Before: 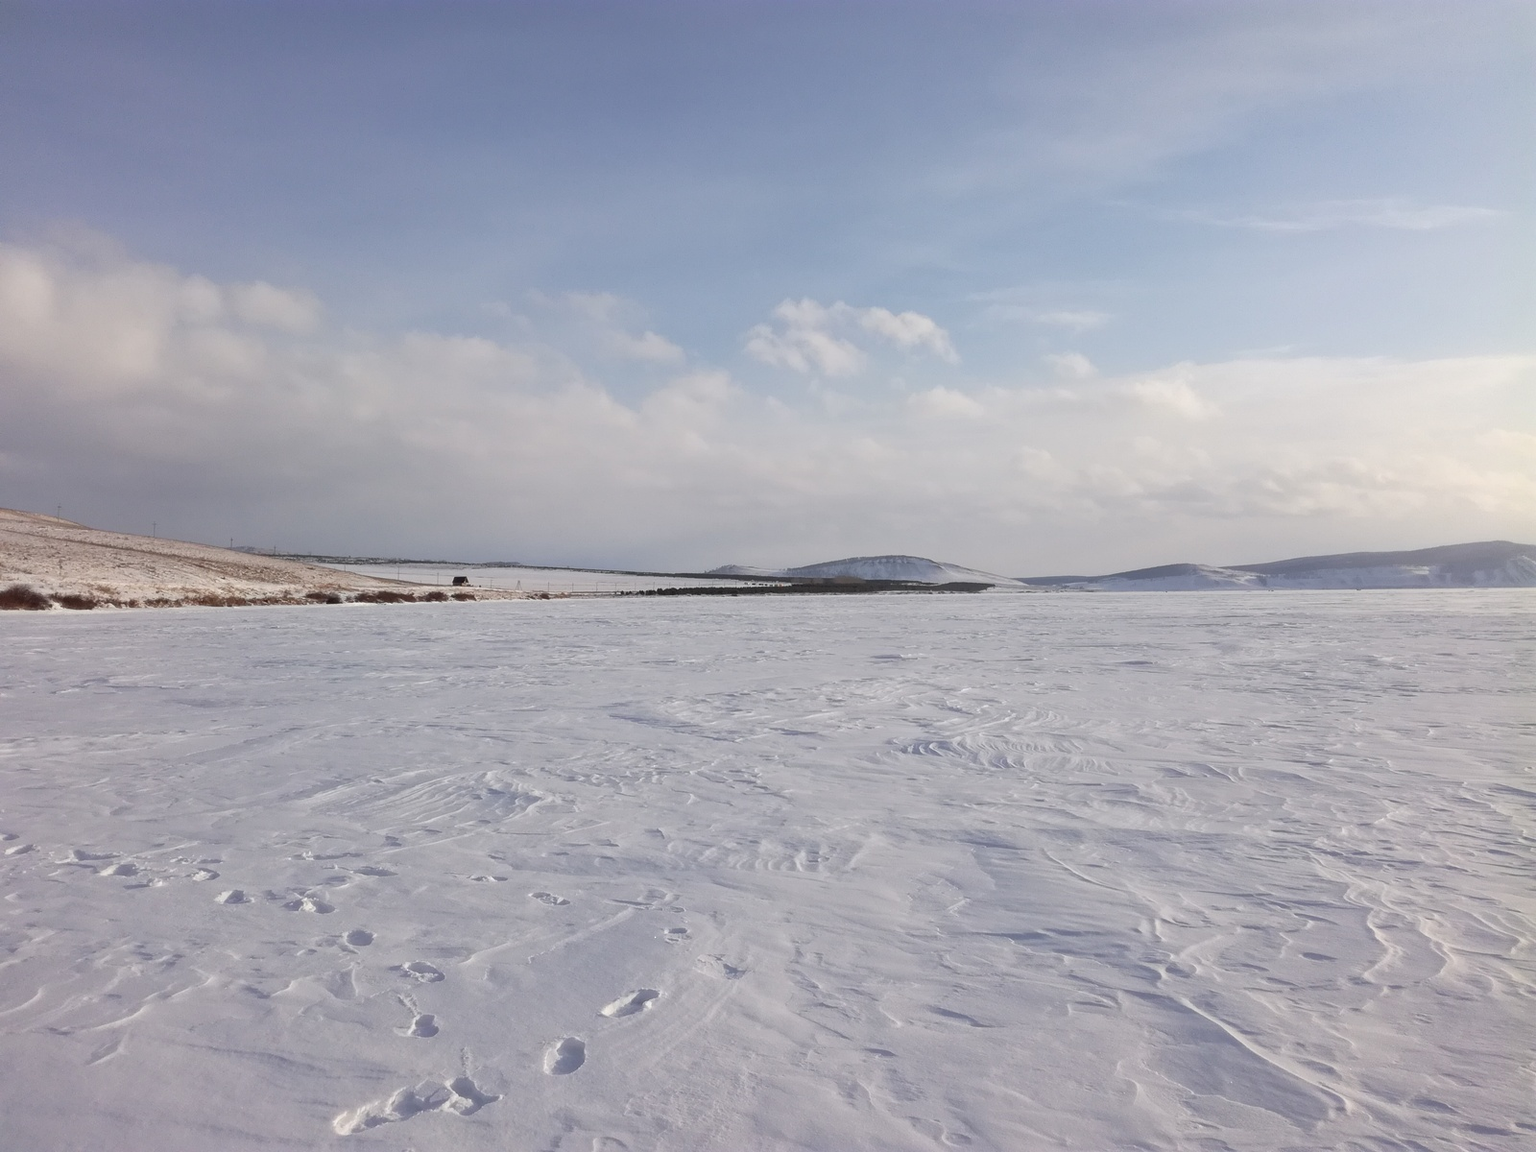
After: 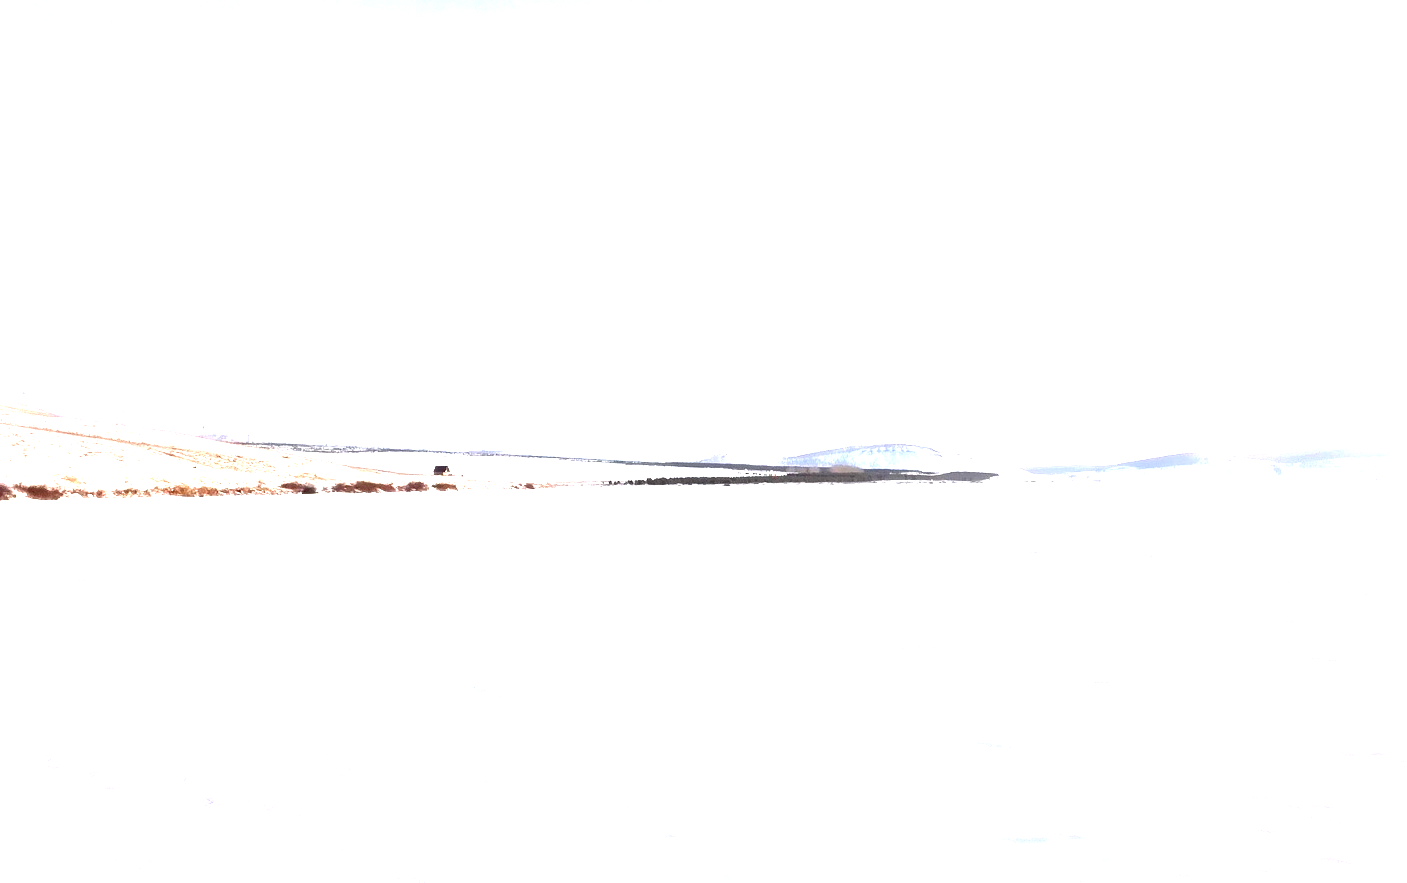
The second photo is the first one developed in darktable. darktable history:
sharpen: radius 2.883, amount 0.868, threshold 47.523
color balance rgb: linear chroma grading › global chroma 9%, perceptual saturation grading › global saturation 36%, perceptual saturation grading › shadows 35%, perceptual brilliance grading › global brilliance 15%, perceptual brilliance grading › shadows -35%, global vibrance 15%
crop and rotate: left 2.425%, top 11.305%, right 9.6%, bottom 15.08%
exposure: exposure 2 EV, compensate highlight preservation false
